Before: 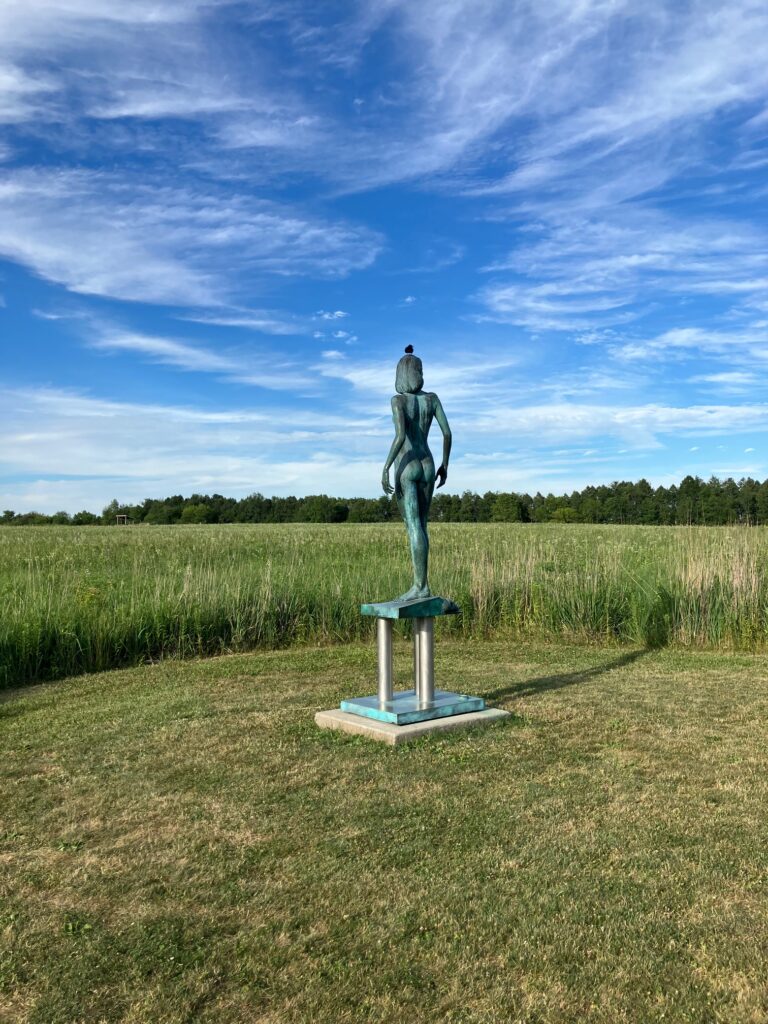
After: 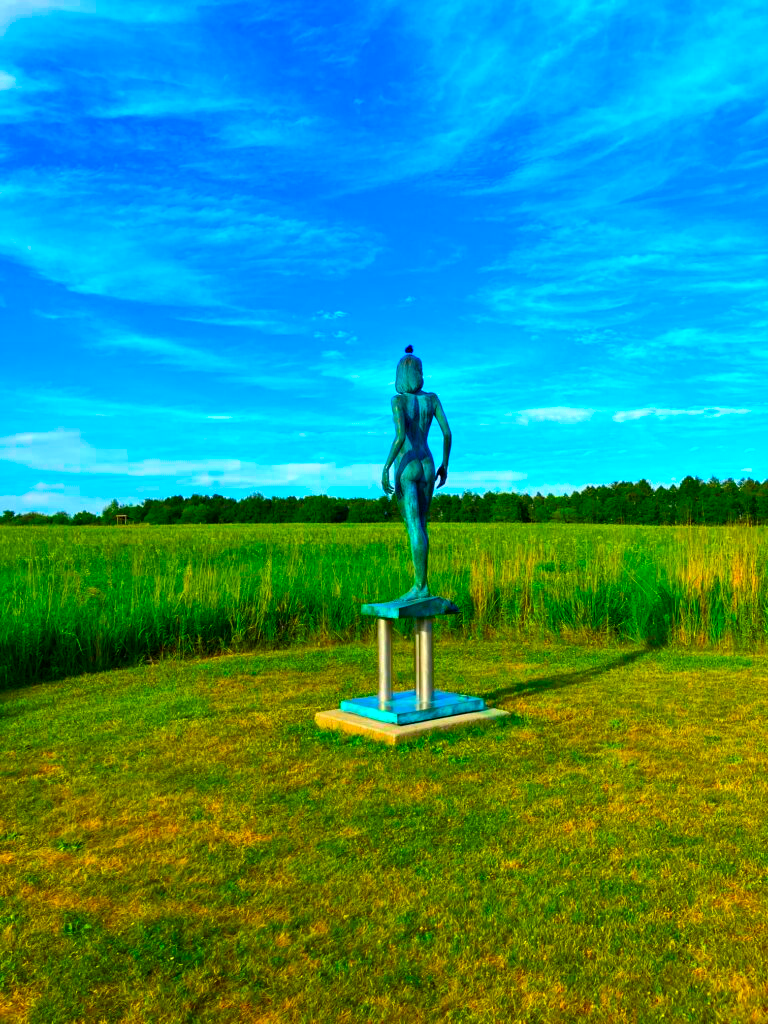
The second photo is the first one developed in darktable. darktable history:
color balance rgb: perceptual saturation grading › global saturation 25%, global vibrance 20%
color correction: saturation 3
